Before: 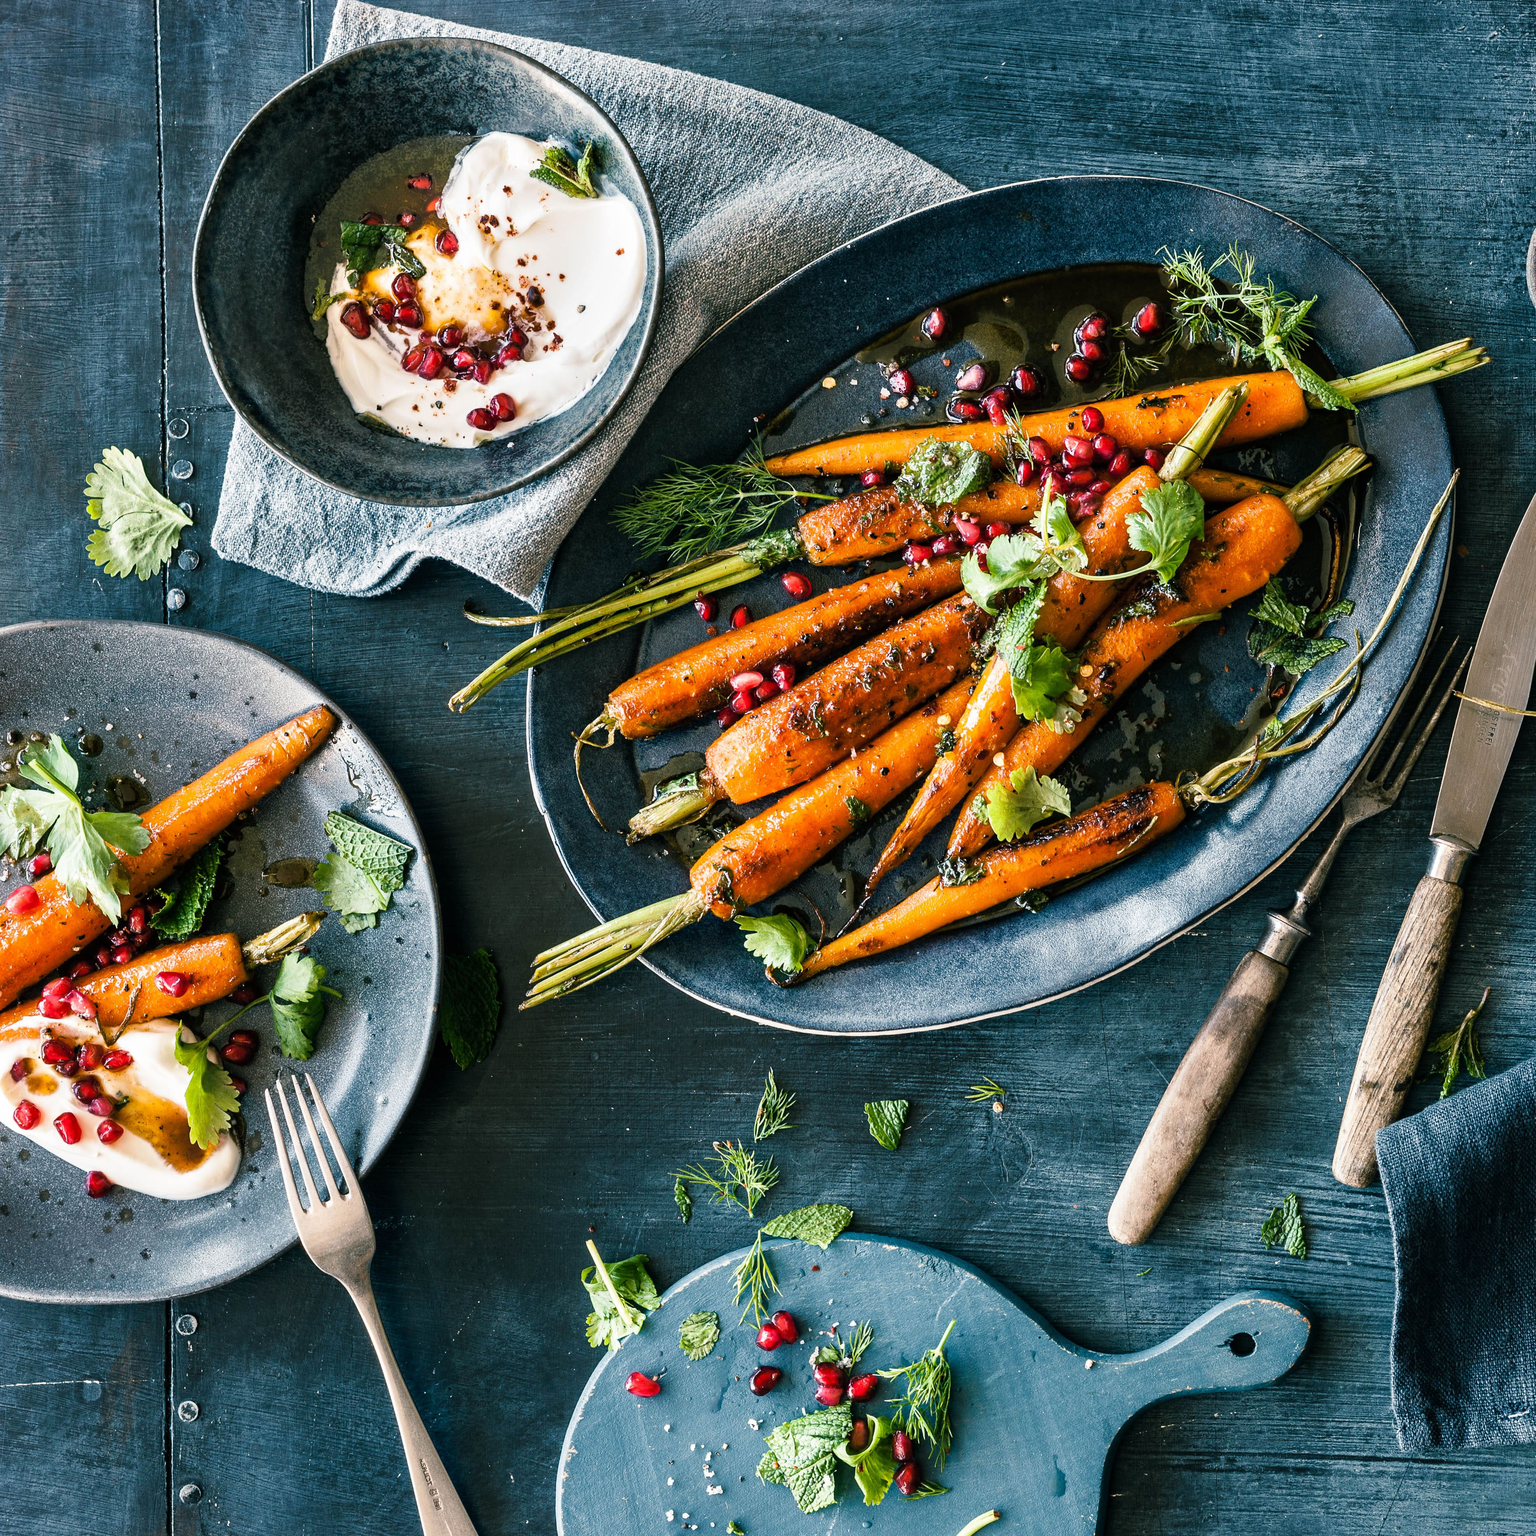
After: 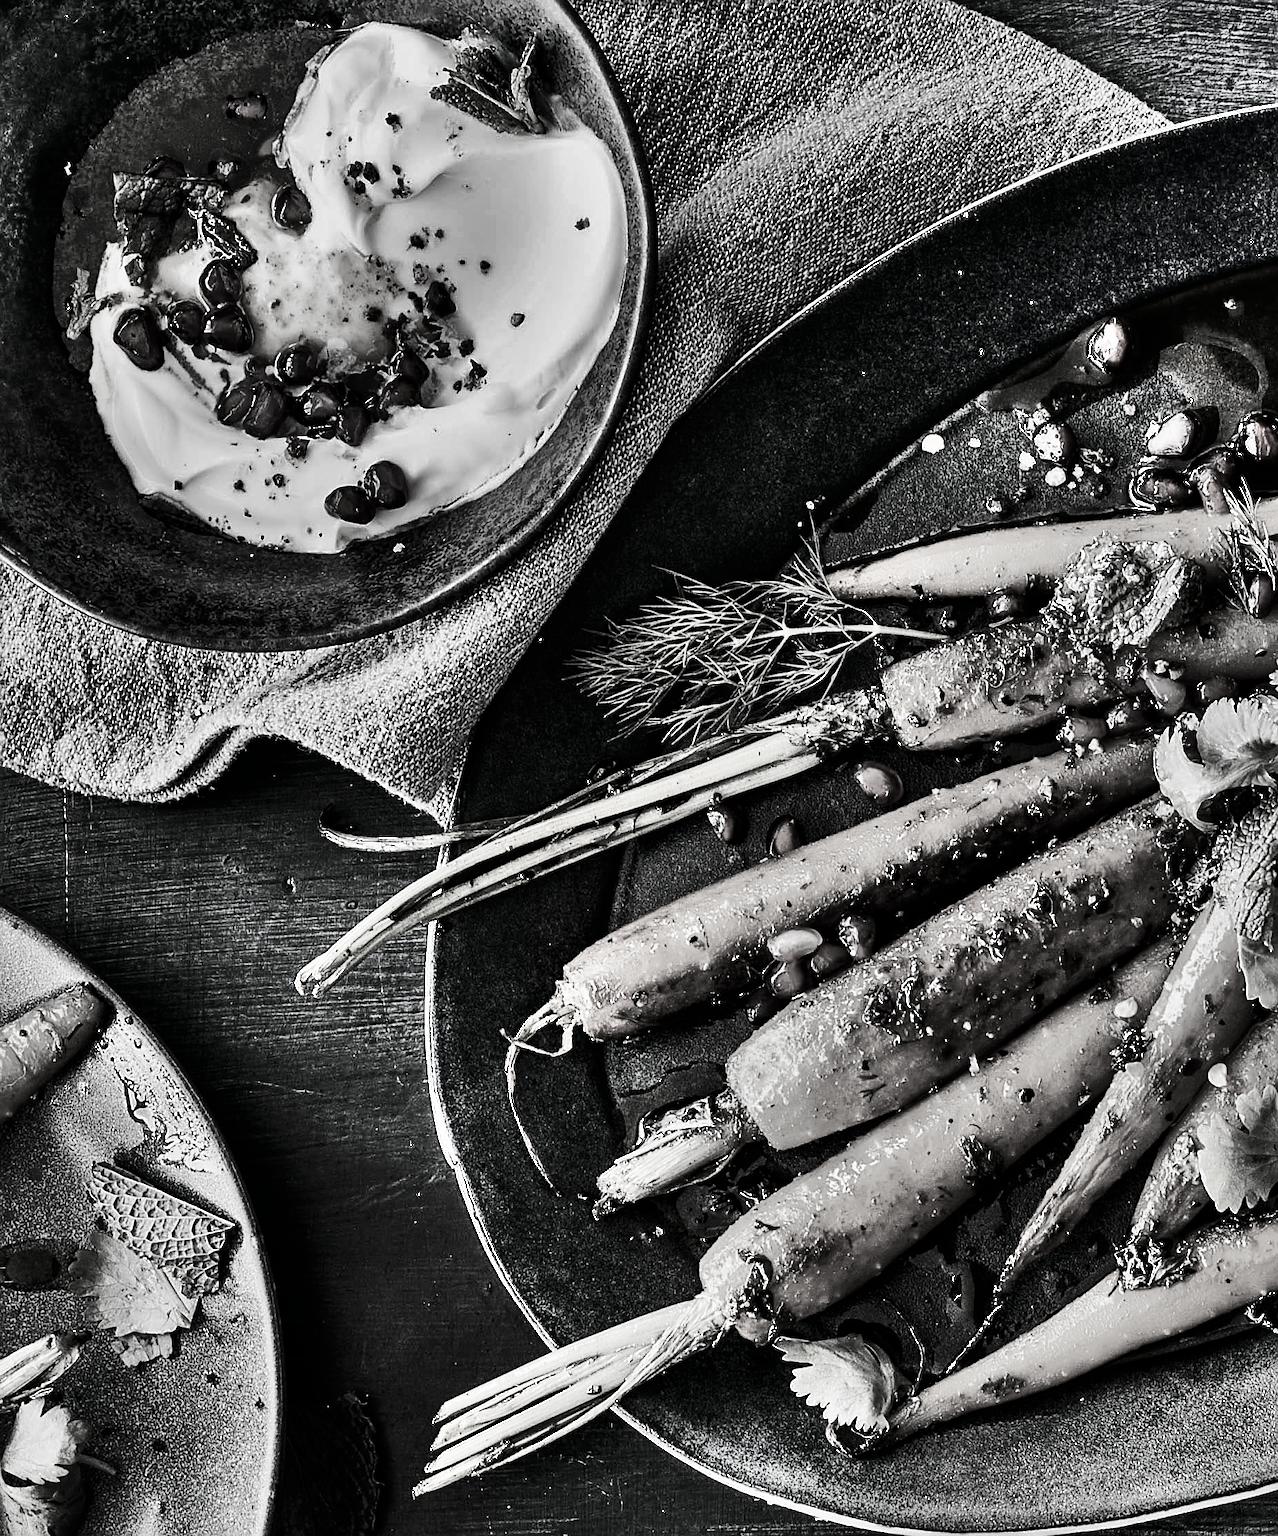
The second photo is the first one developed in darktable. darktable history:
crop: left 17.787%, top 7.729%, right 32.555%, bottom 32.63%
contrast brightness saturation: contrast -0.035, brightness -0.606, saturation -0.983
sharpen: on, module defaults
shadows and highlights: radius 124.65, shadows 98.1, white point adjustment -2.9, highlights -99.81, soften with gaussian
